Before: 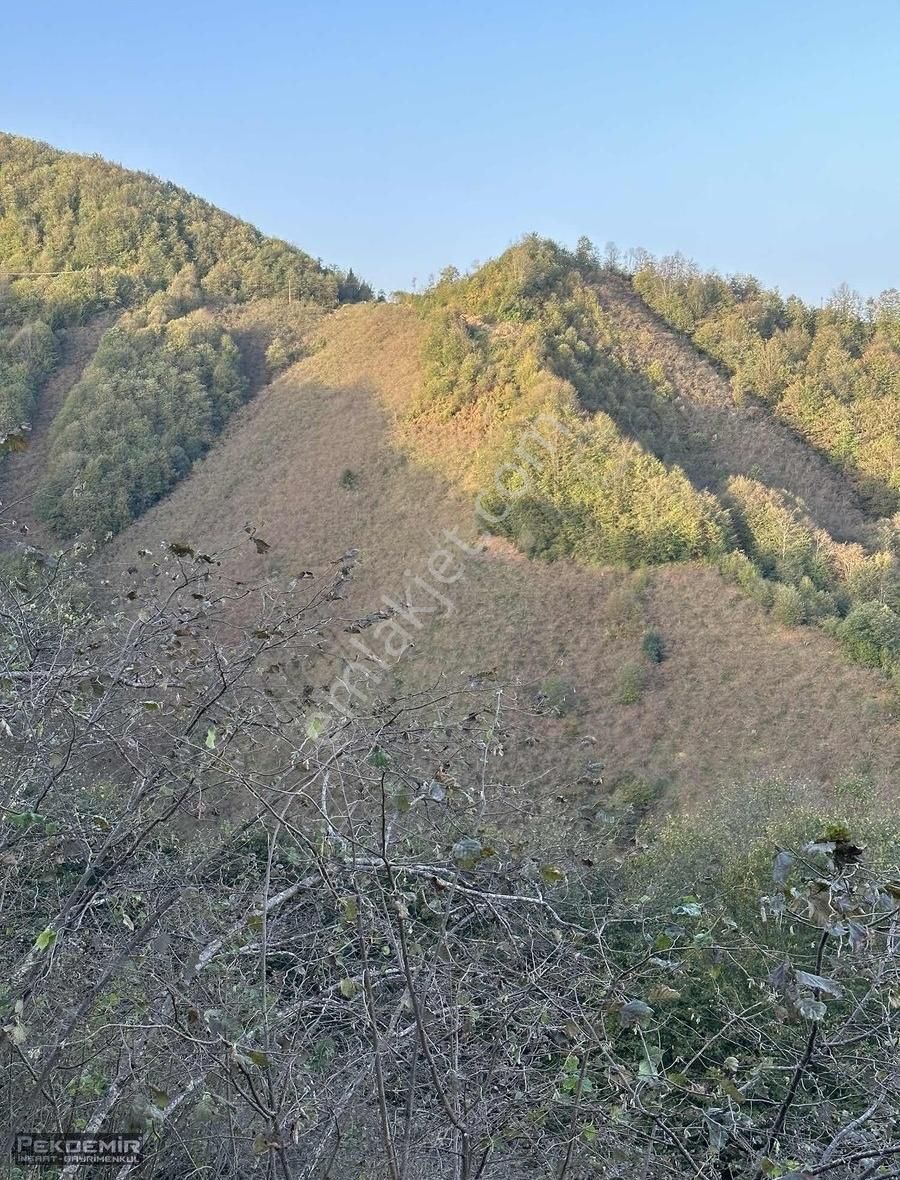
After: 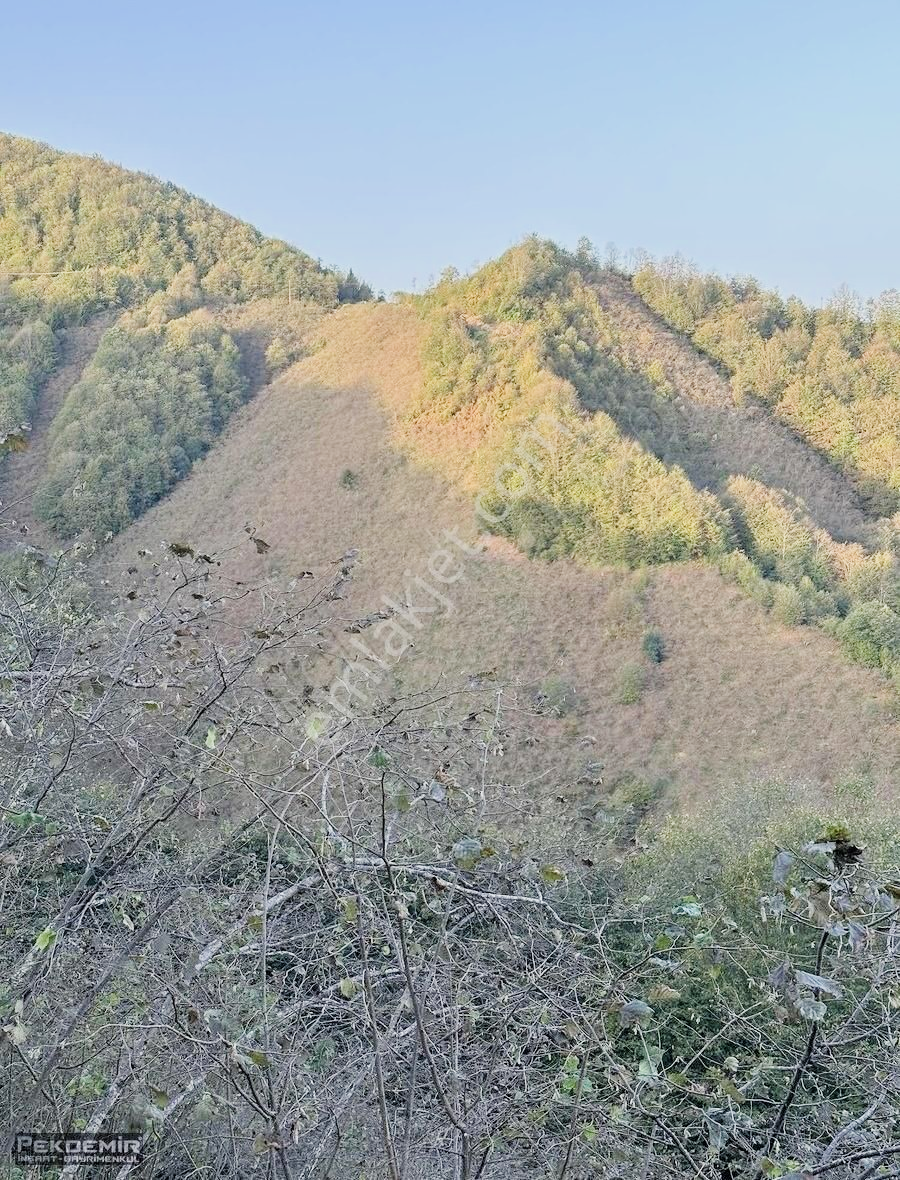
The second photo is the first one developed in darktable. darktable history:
exposure: exposure 0.772 EV, compensate highlight preservation false
filmic rgb: black relative exposure -7.65 EV, white relative exposure 4.56 EV, hardness 3.61
